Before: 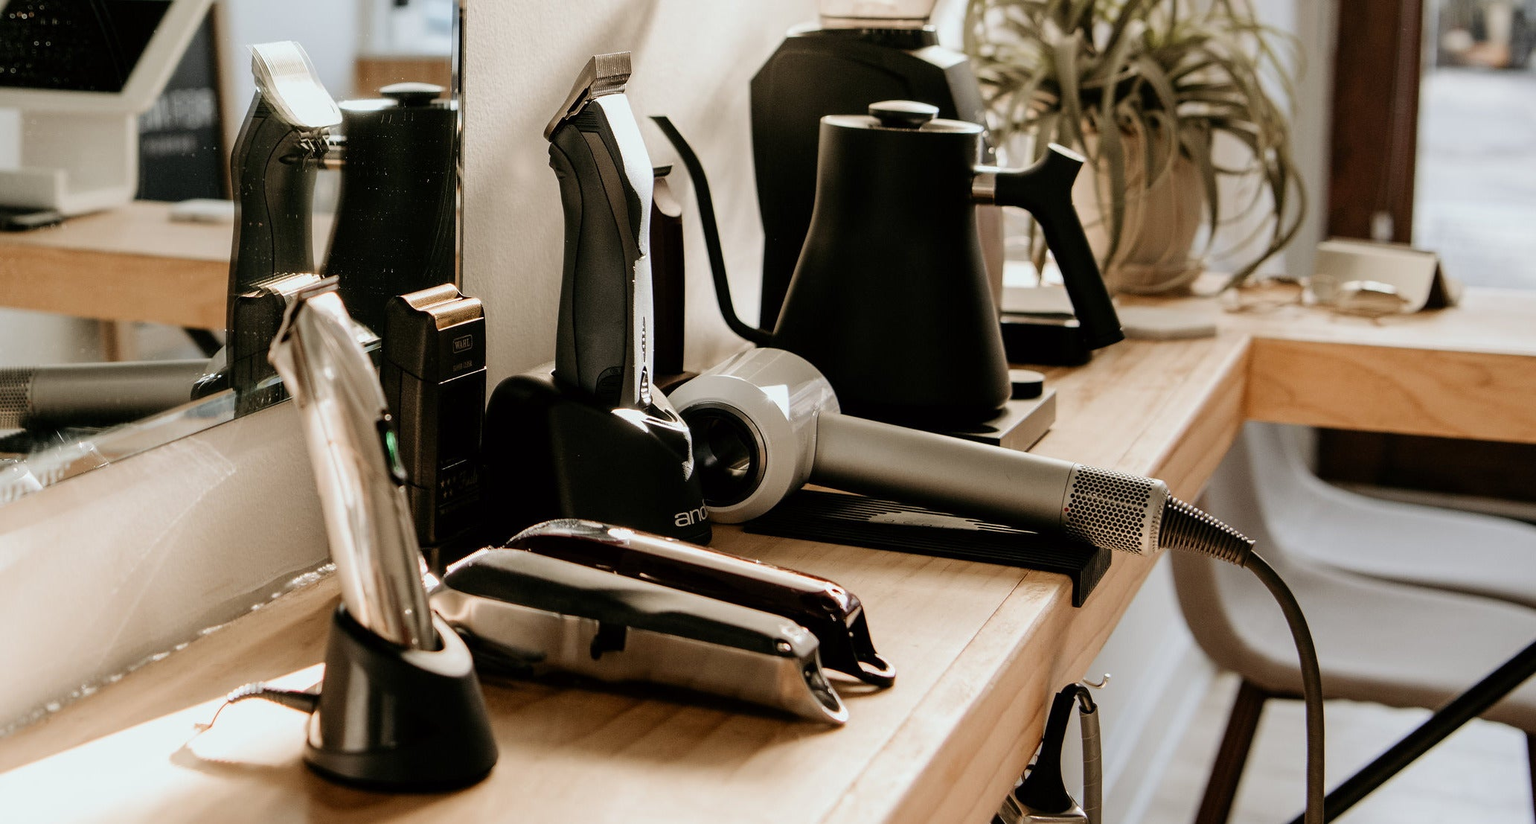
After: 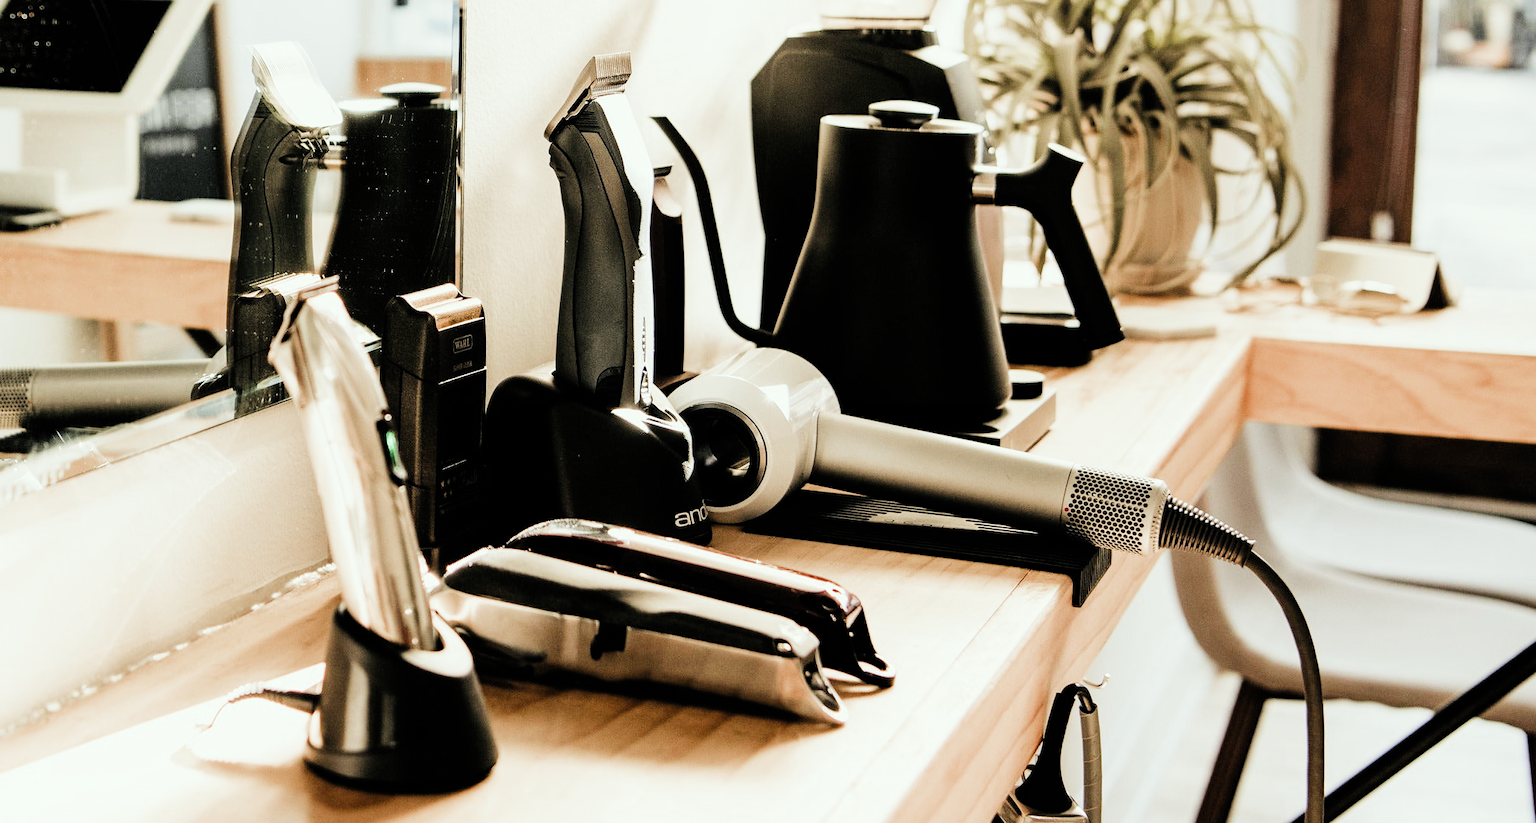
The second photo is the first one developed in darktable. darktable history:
filmic rgb: black relative exposure -7.65 EV, white relative exposure 4.56 EV, hardness 3.61, add noise in highlights 0, color science v3 (2019), use custom middle-gray values true, contrast in highlights soft
tone equalizer: -8 EV -0.423 EV, -7 EV -0.382 EV, -6 EV -0.362 EV, -5 EV -0.219 EV, -3 EV 0.244 EV, -2 EV 0.308 EV, -1 EV 0.379 EV, +0 EV 0.401 EV, edges refinement/feathering 500, mask exposure compensation -1.57 EV, preserve details no
color correction: highlights a* -2.64, highlights b* 2.3
exposure: black level correction 0, exposure 1.385 EV, compensate exposure bias true, compensate highlight preservation false
